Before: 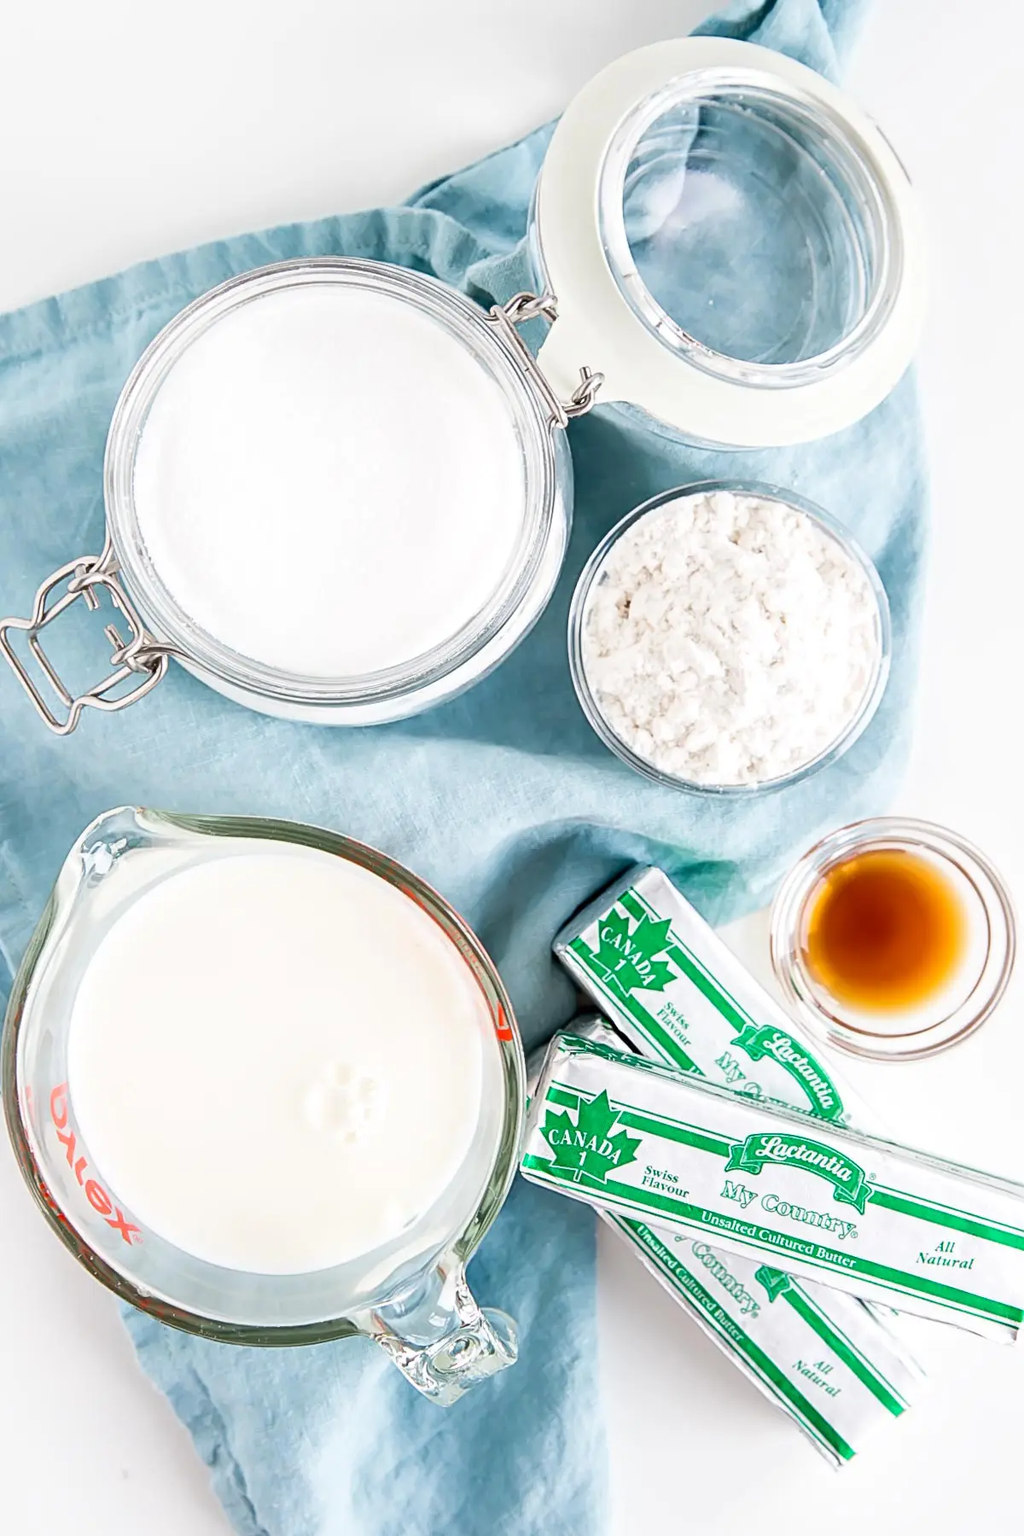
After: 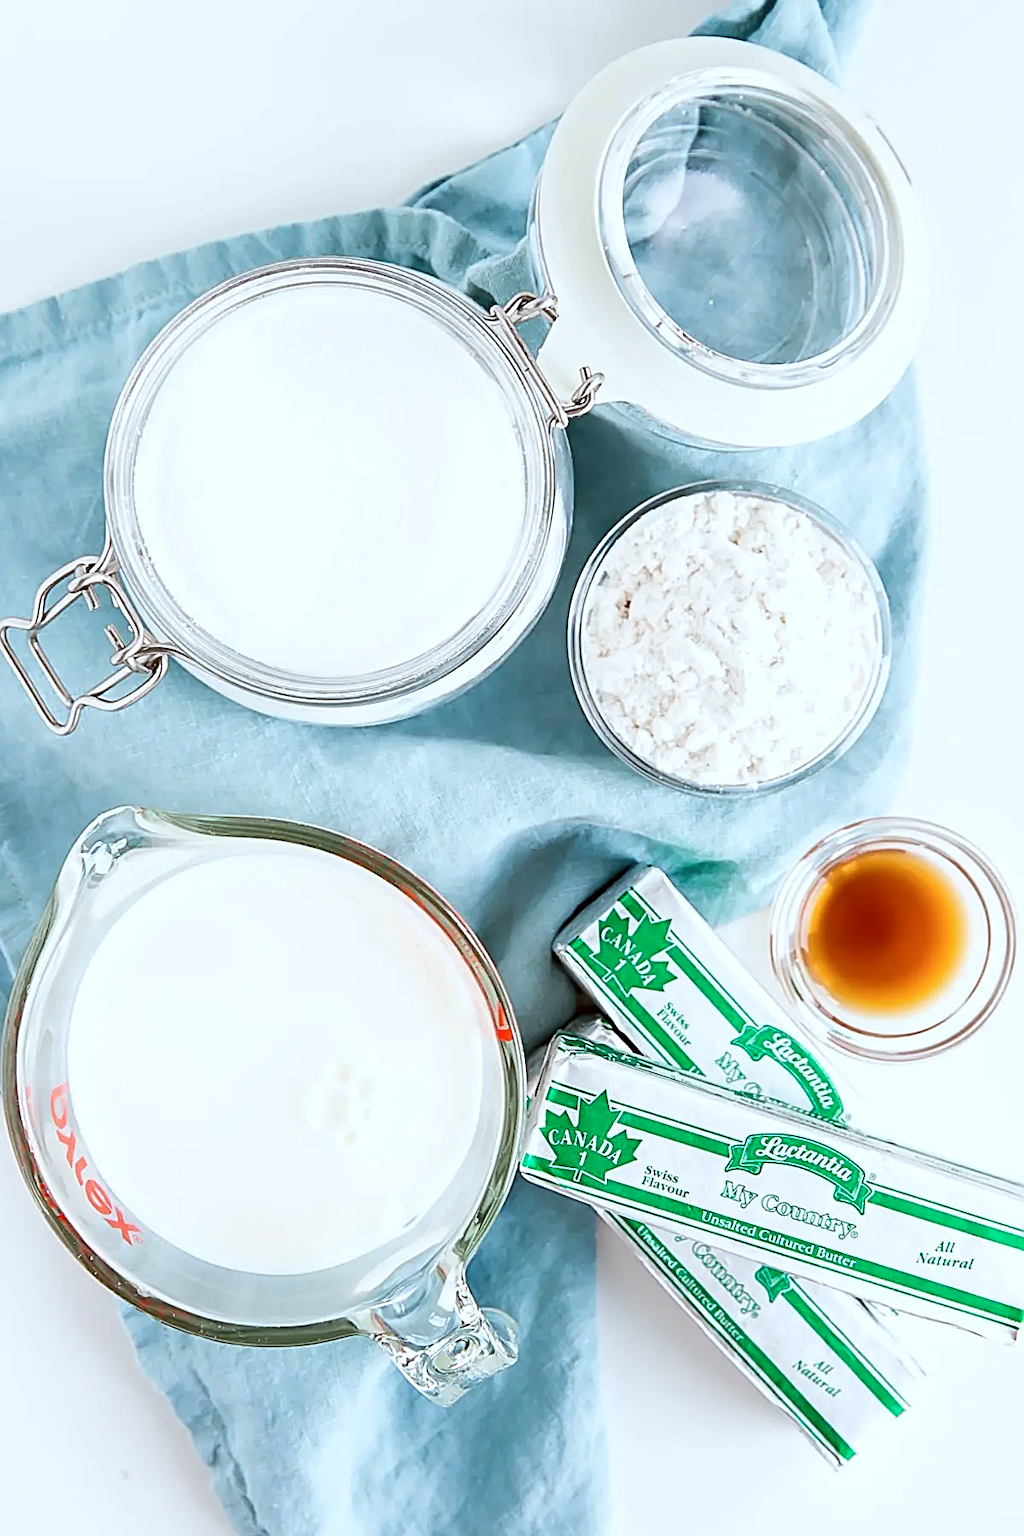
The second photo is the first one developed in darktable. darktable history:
sharpen: on, module defaults
color correction: highlights a* -3.45, highlights b* -6.43, shadows a* 2.98, shadows b* 5.17
